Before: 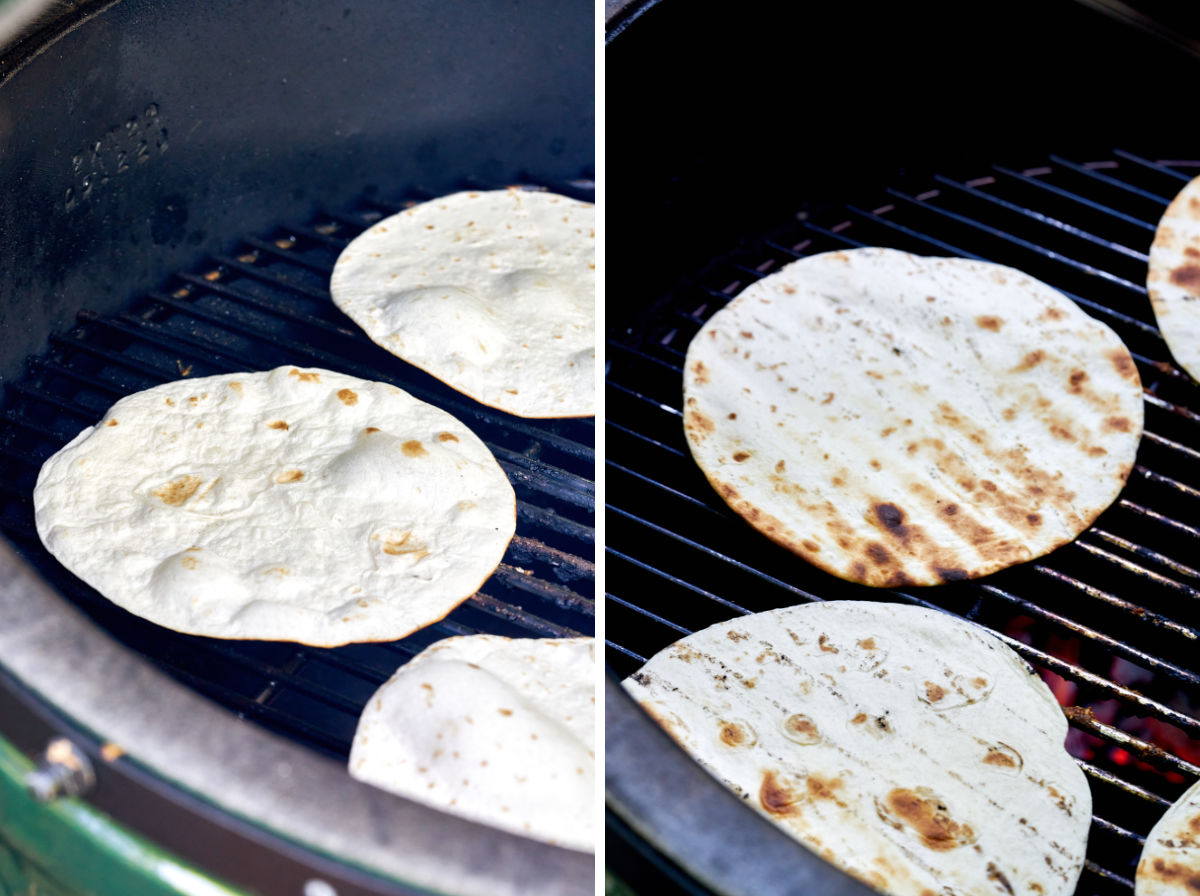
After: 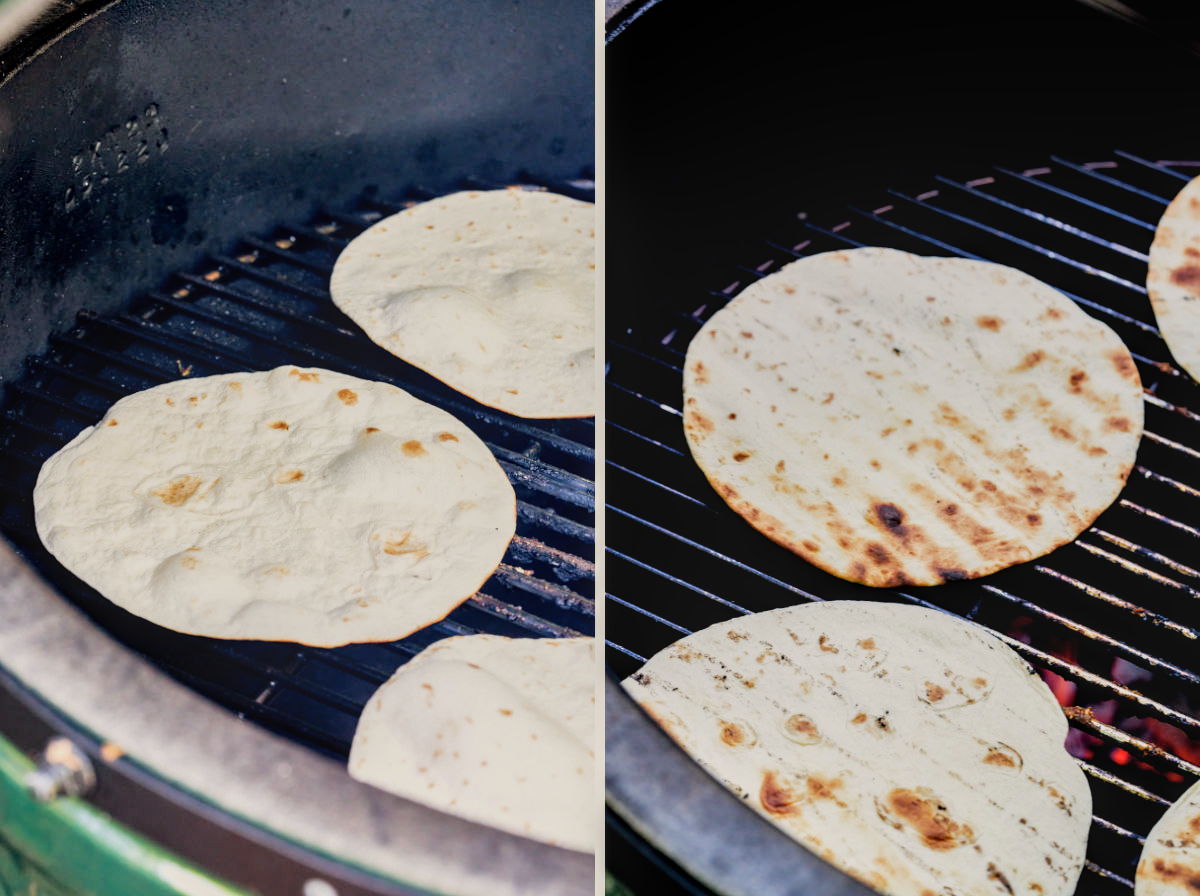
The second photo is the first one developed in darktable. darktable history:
white balance: red 1.045, blue 0.932
local contrast: on, module defaults
filmic rgb: black relative exposure -7.32 EV, white relative exposure 5.09 EV, hardness 3.2
exposure: exposure 0.556 EV, compensate highlight preservation false
